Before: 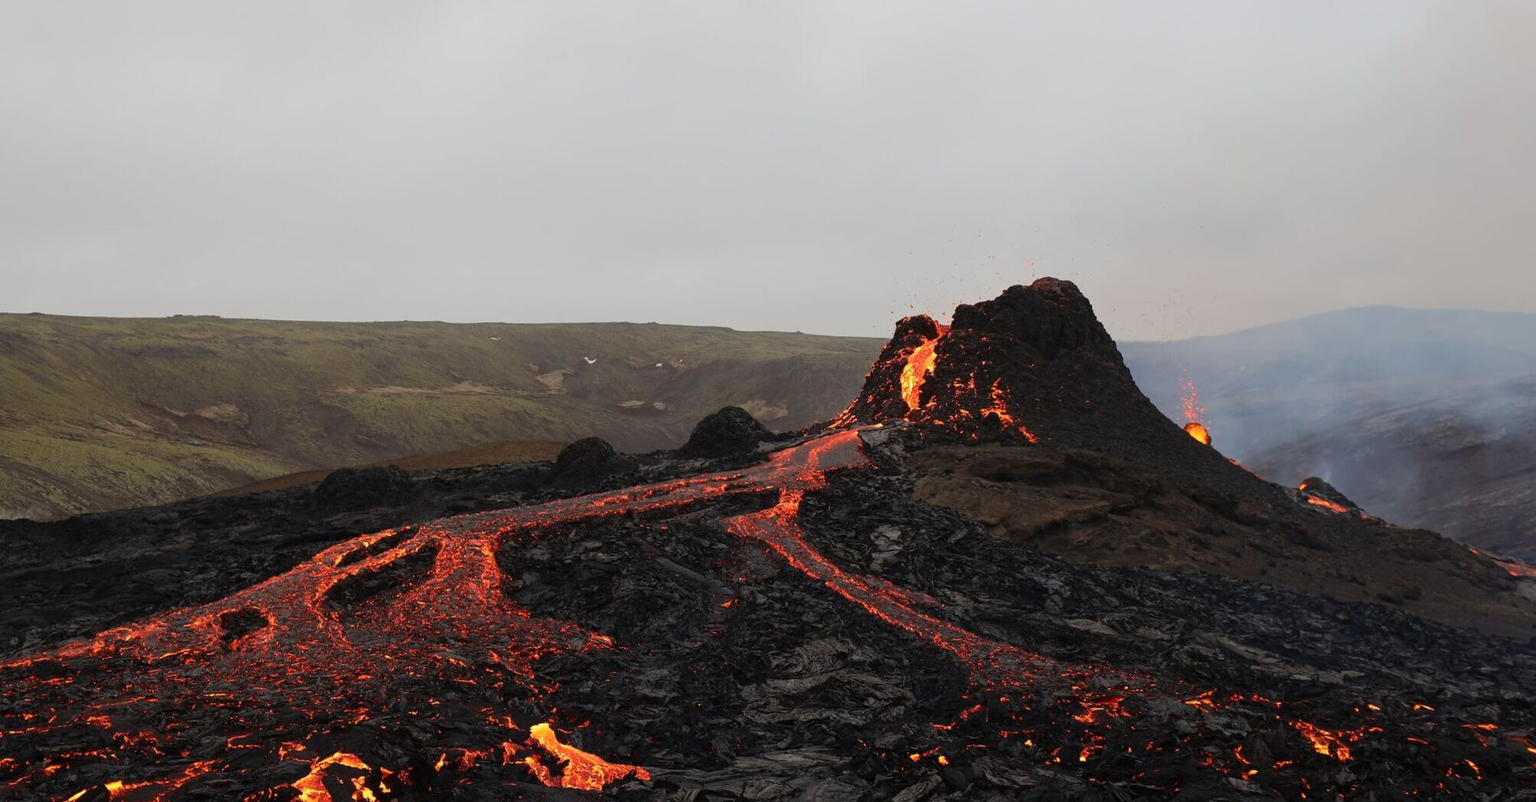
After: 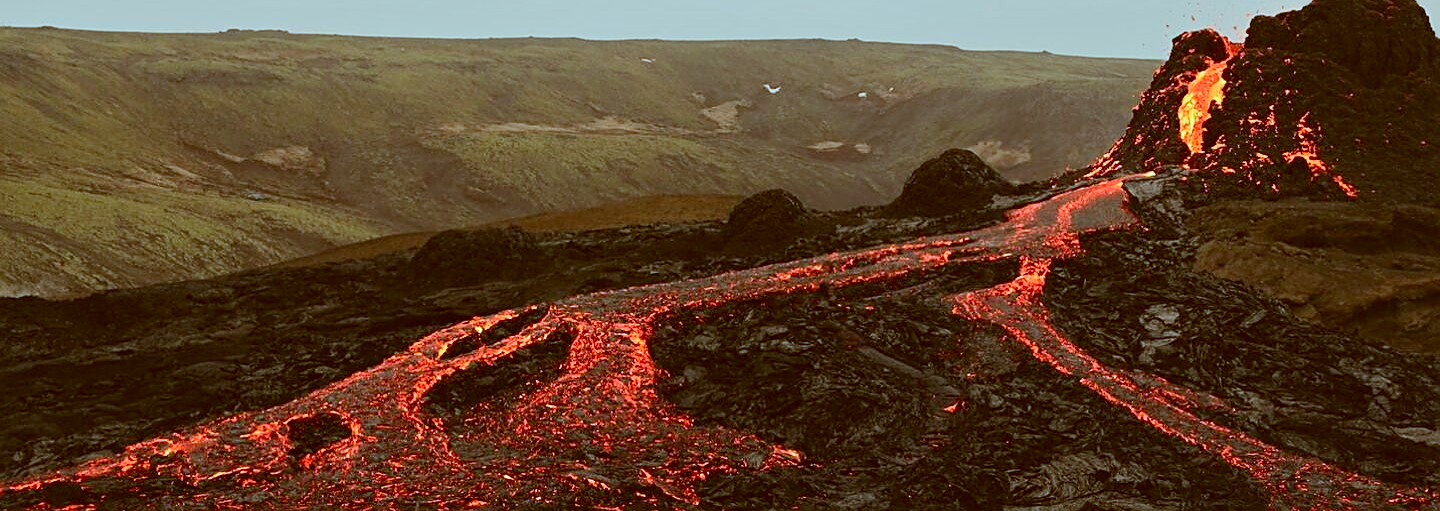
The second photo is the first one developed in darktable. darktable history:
tone equalizer: -8 EV -0.001 EV, -7 EV 0.005 EV, -6 EV -0.037 EV, -5 EV 0.019 EV, -4 EV -0.02 EV, -3 EV 0.01 EV, -2 EV -0.053 EV, -1 EV -0.27 EV, +0 EV -0.59 EV
color correction: highlights a* -14.4, highlights b* -16.27, shadows a* 10.46, shadows b* 28.62
contrast brightness saturation: contrast 0.199, brightness 0.161, saturation 0.226
sharpen: on, module defaults
crop: top 36.508%, right 28.324%, bottom 14.775%
